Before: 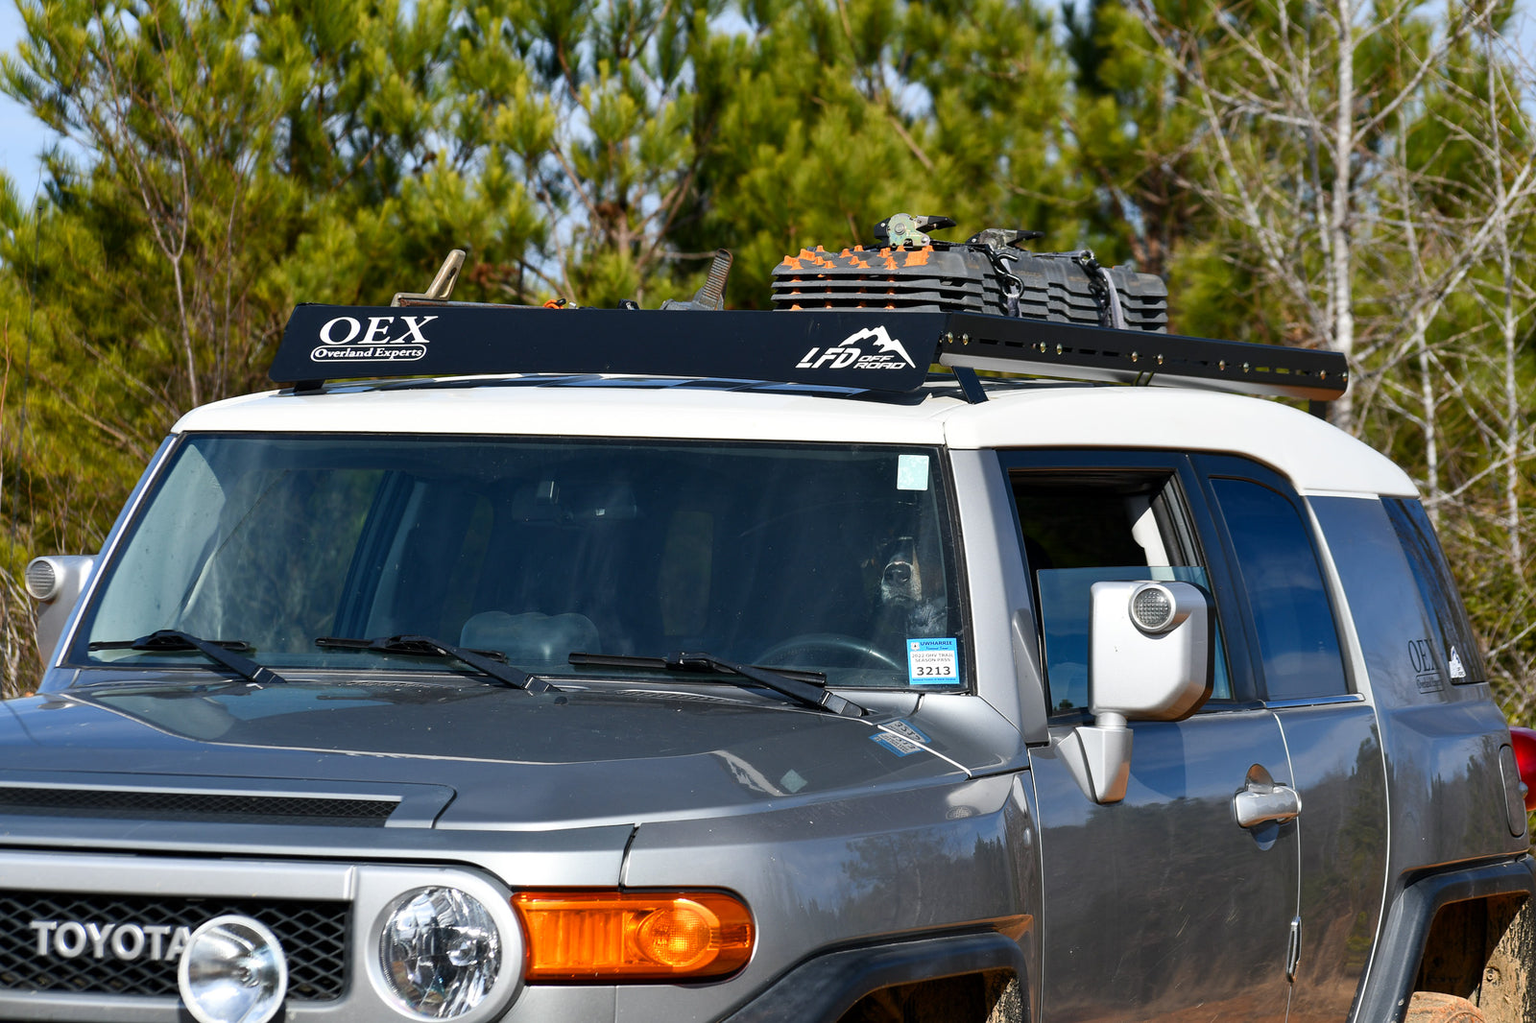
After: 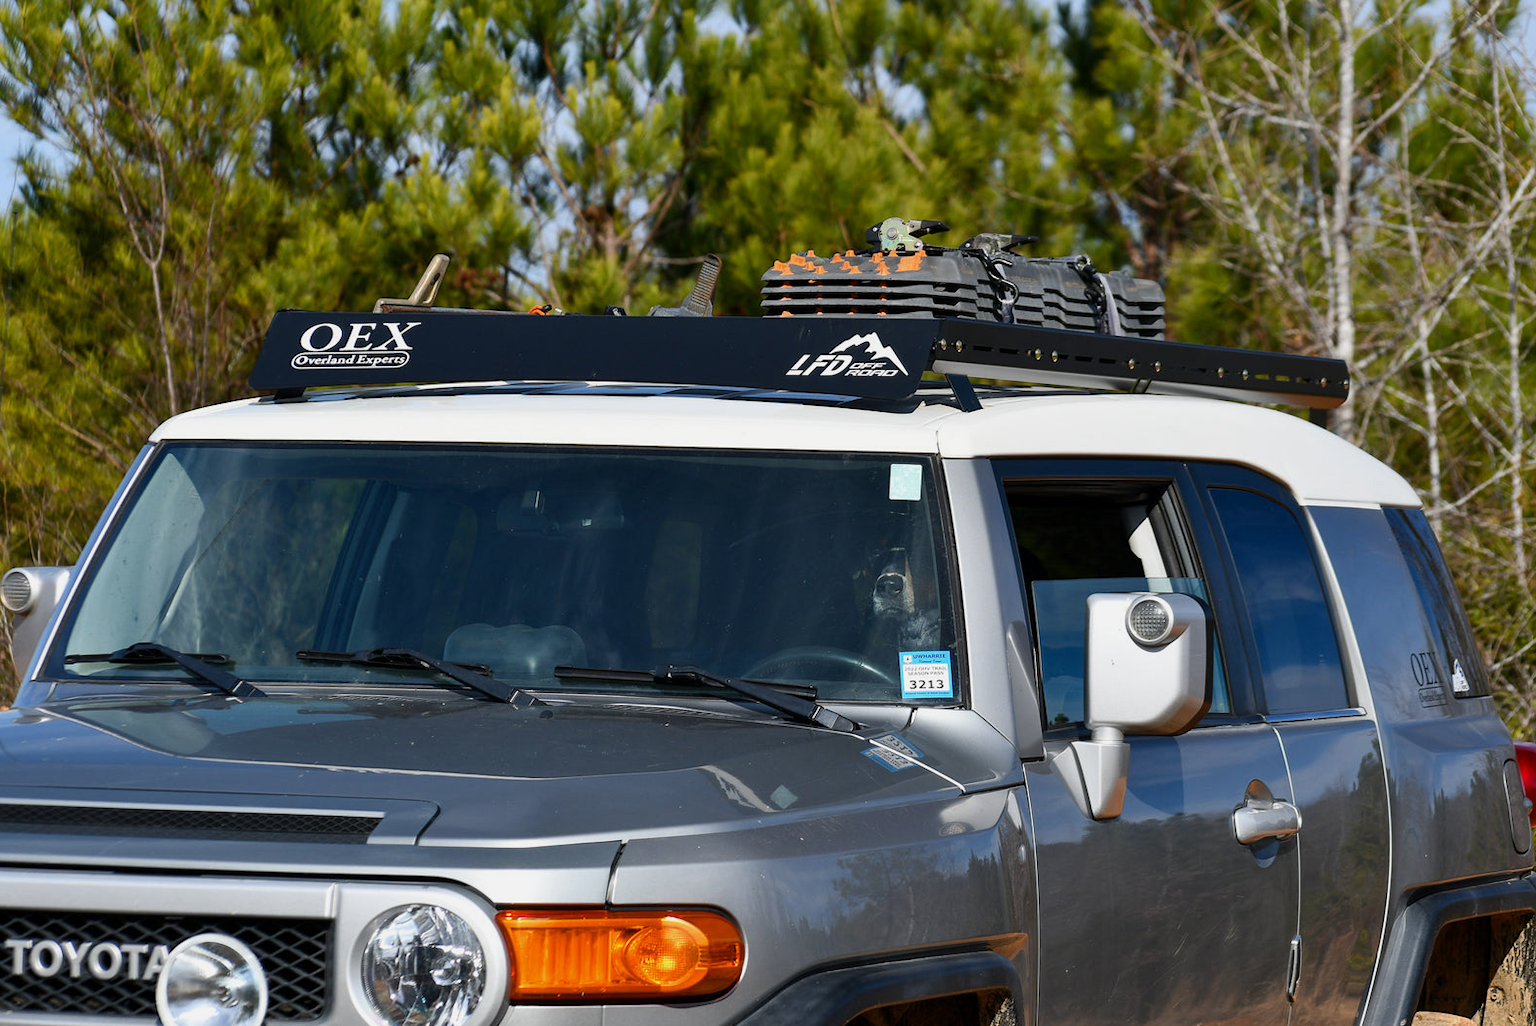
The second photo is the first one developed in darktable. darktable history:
exposure: exposure -0.176 EV, compensate highlight preservation false
crop: left 1.639%, right 0.267%, bottom 1.519%
